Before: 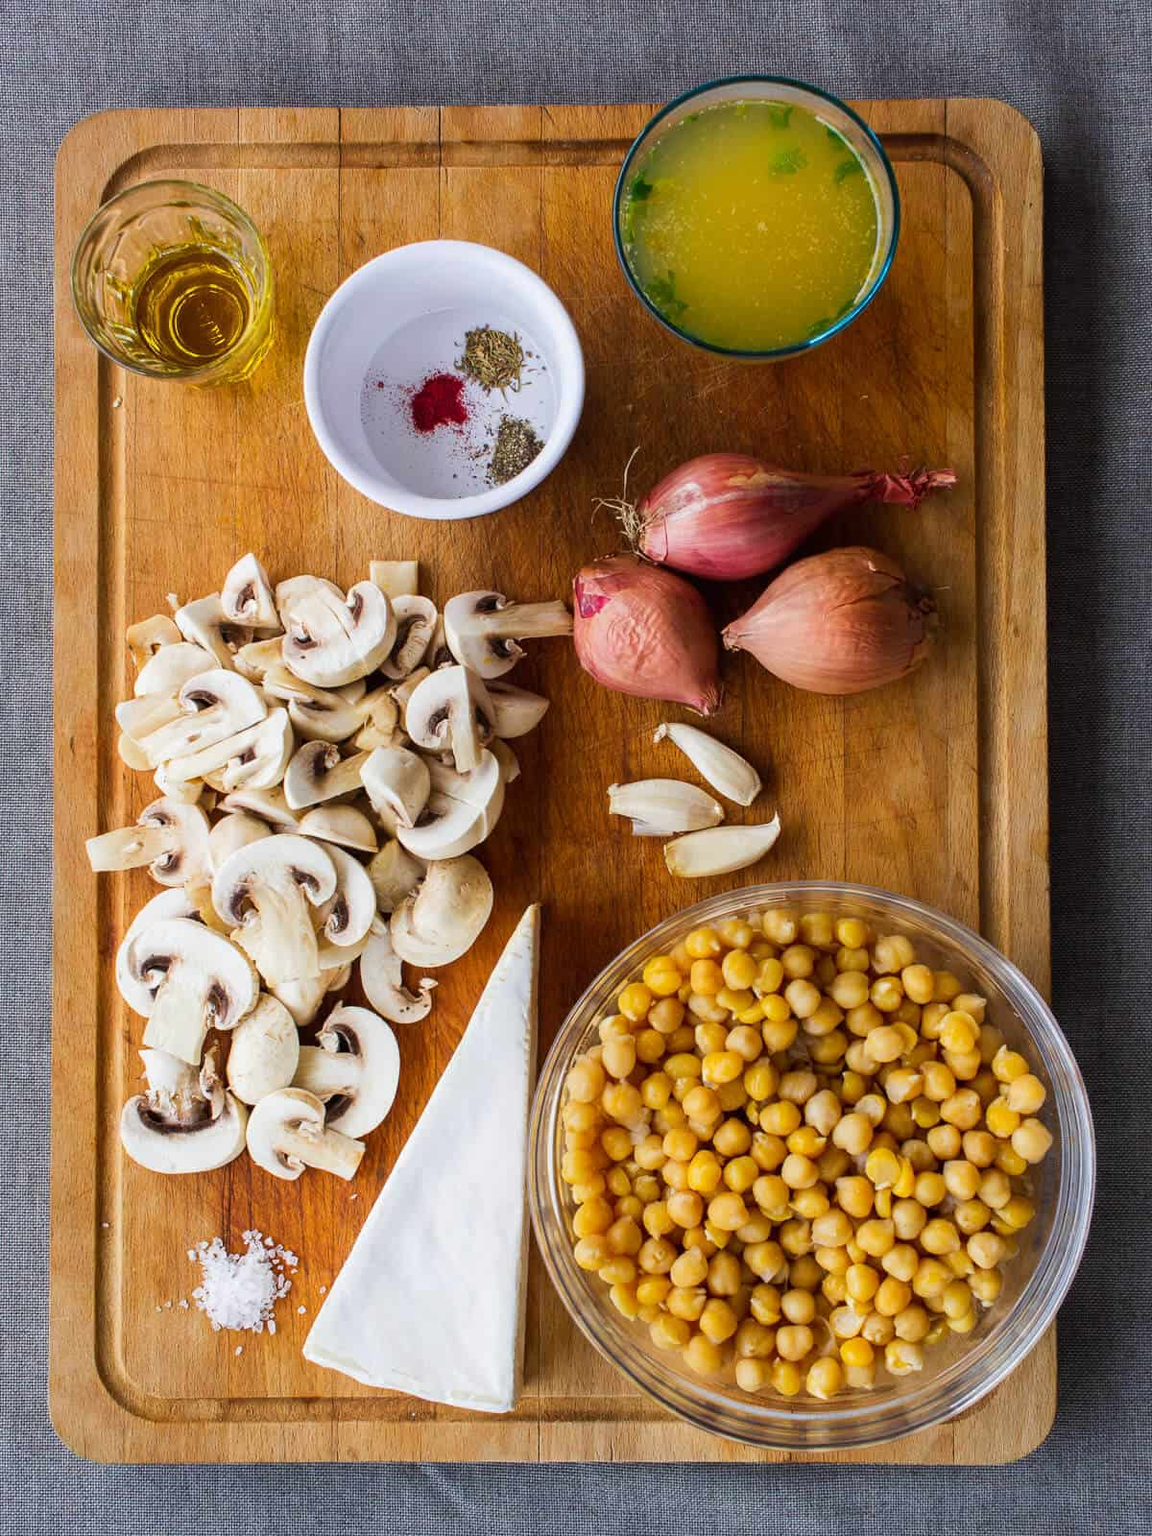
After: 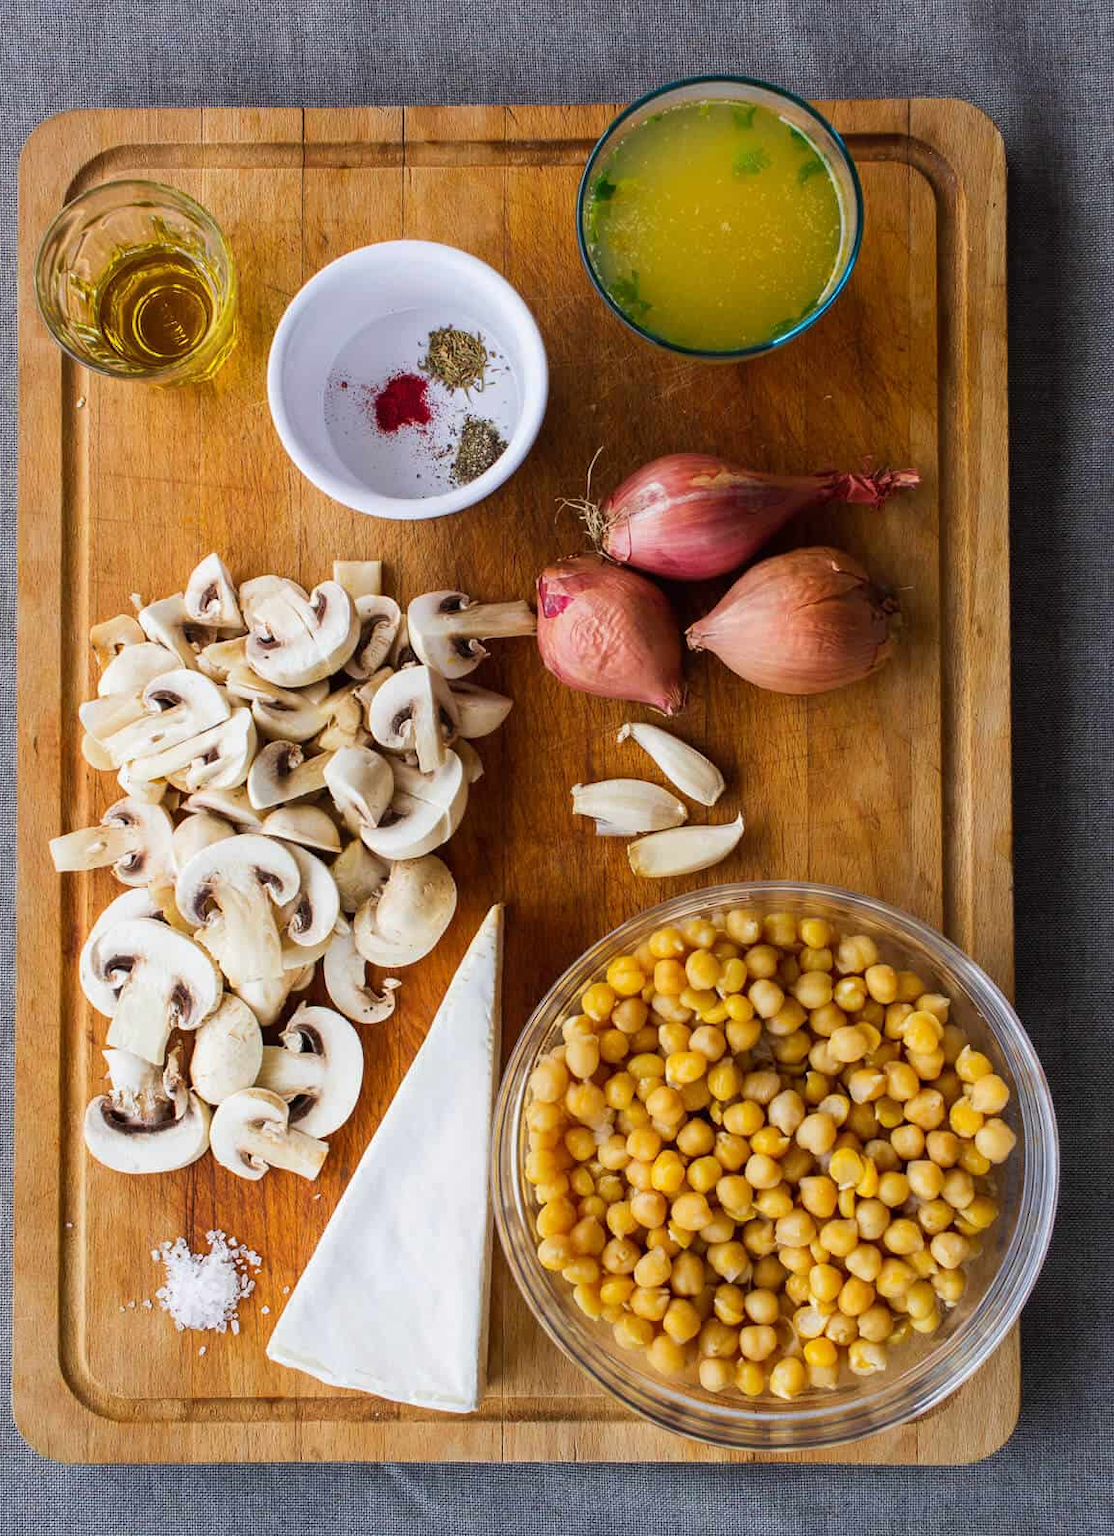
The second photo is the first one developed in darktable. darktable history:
exposure: compensate highlight preservation false
crop and rotate: left 3.238%
